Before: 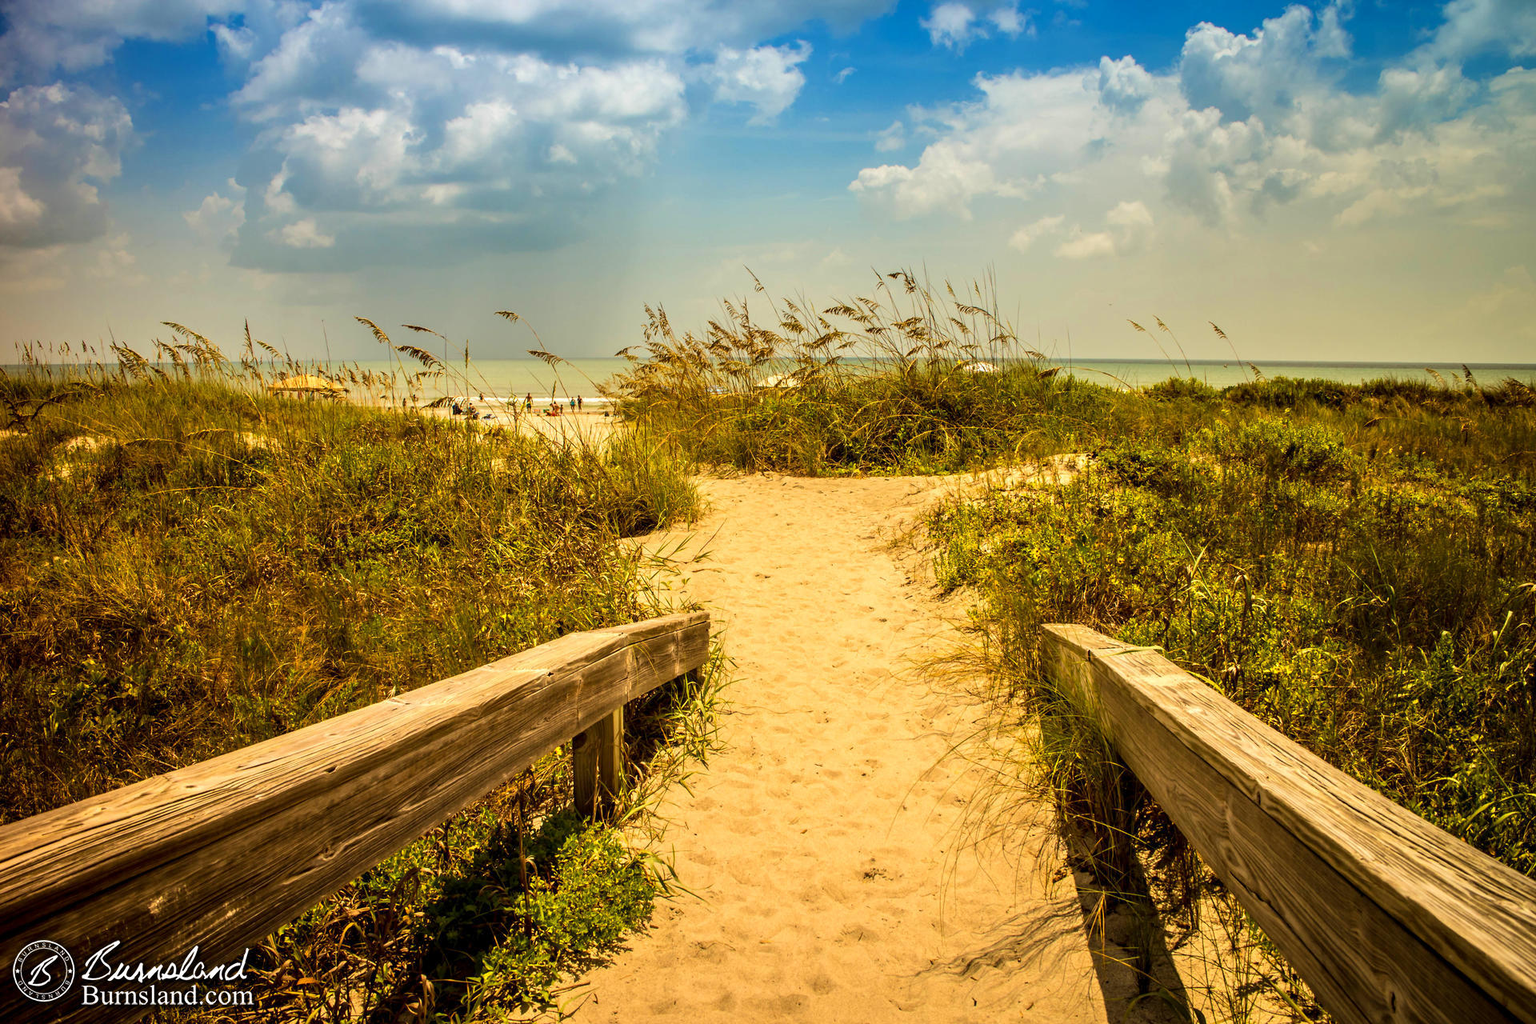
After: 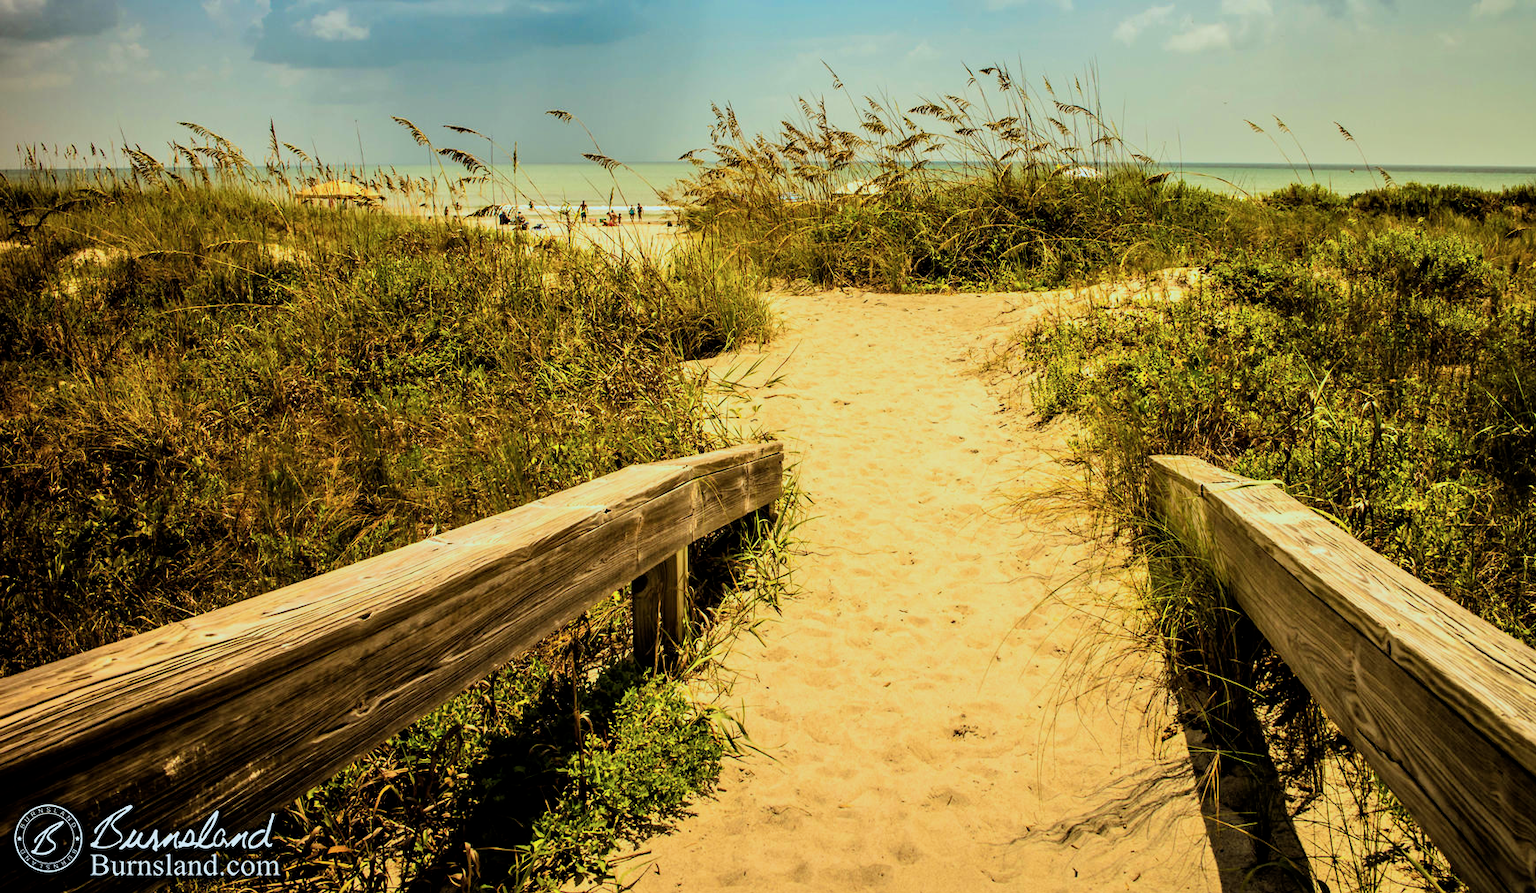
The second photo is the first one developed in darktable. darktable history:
color calibration: output R [0.999, 0.026, -0.11, 0], output G [-0.019, 1.037, -0.099, 0], output B [0.022, -0.023, 0.902, 0], illuminant Planckian (black body), x 0.376, y 0.374, temperature 4115.04 K
filmic rgb: middle gray luminance 12.87%, black relative exposure -10.14 EV, white relative exposure 3.47 EV, target black luminance 0%, hardness 5.78, latitude 44.82%, contrast 1.224, highlights saturation mix 3.66%, shadows ↔ highlights balance 27.19%
crop: top 20.66%, right 9.343%, bottom 0.257%
